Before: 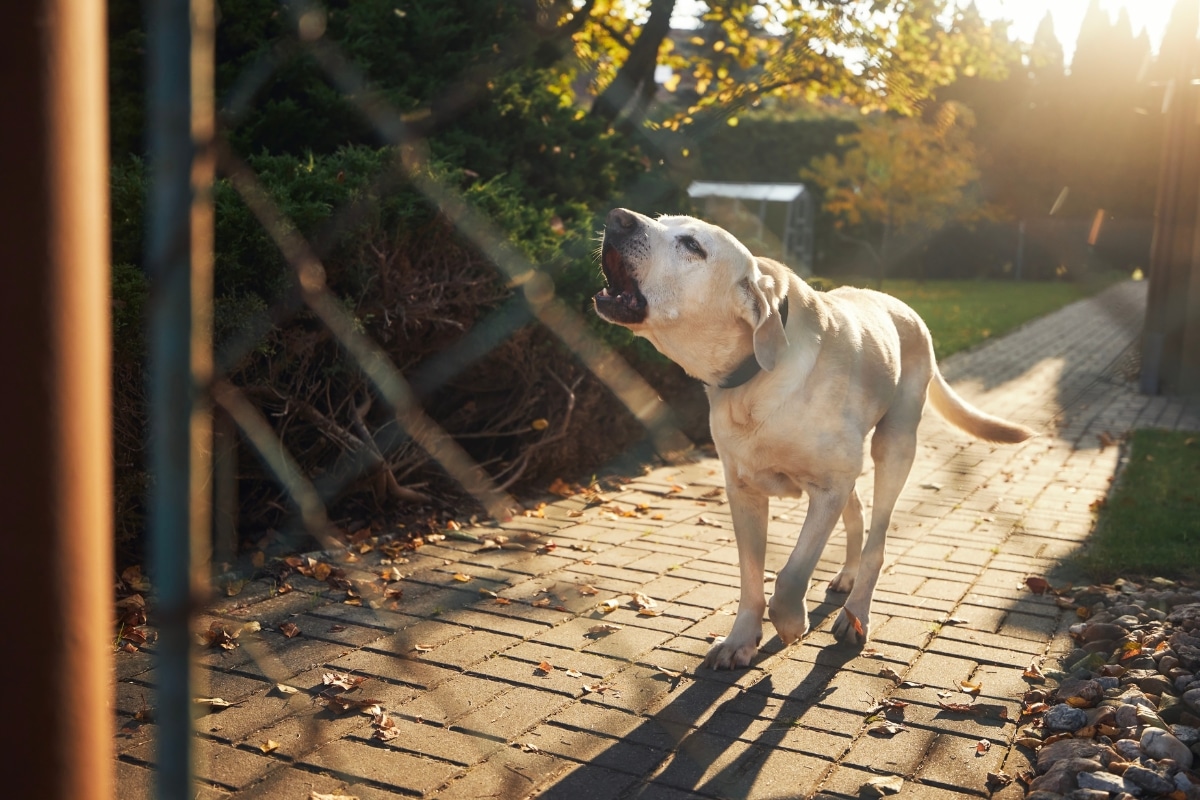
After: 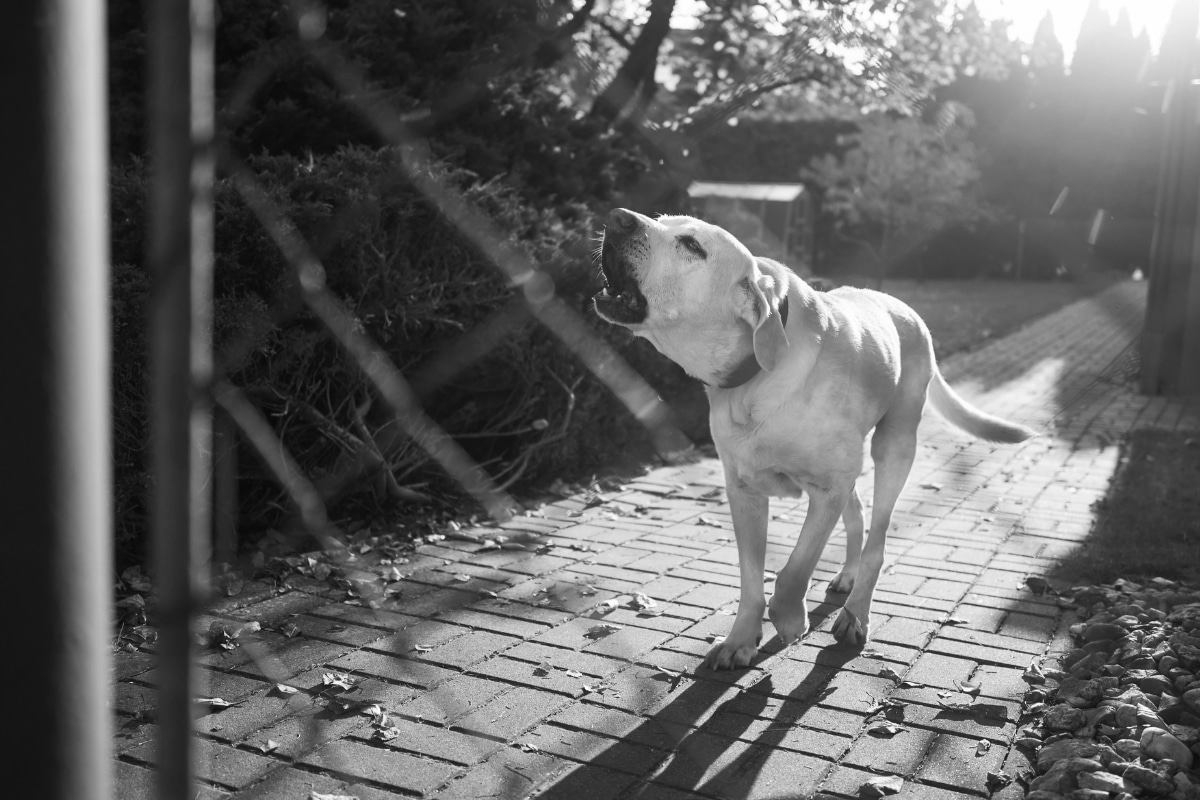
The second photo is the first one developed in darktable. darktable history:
monochrome: a -3.63, b -0.465
levels: mode automatic
